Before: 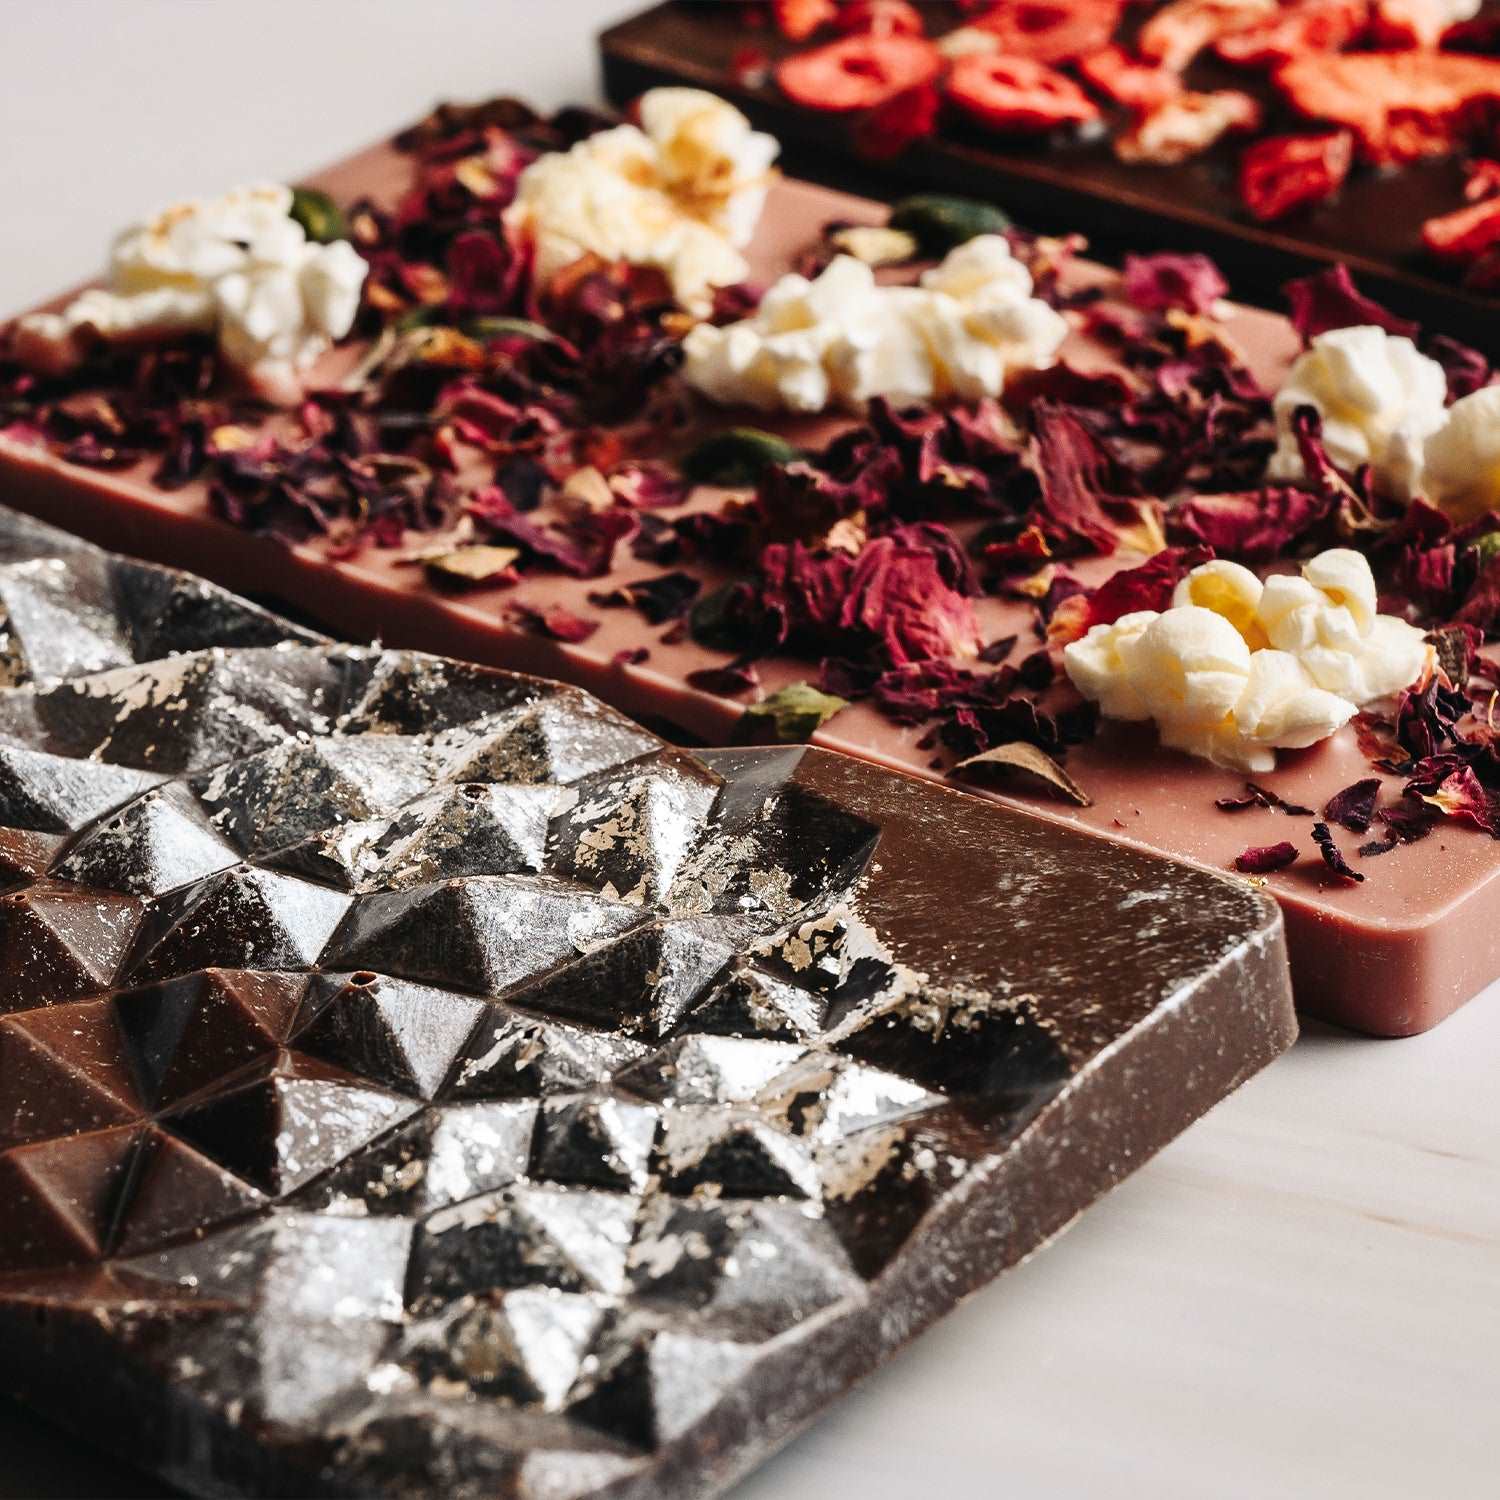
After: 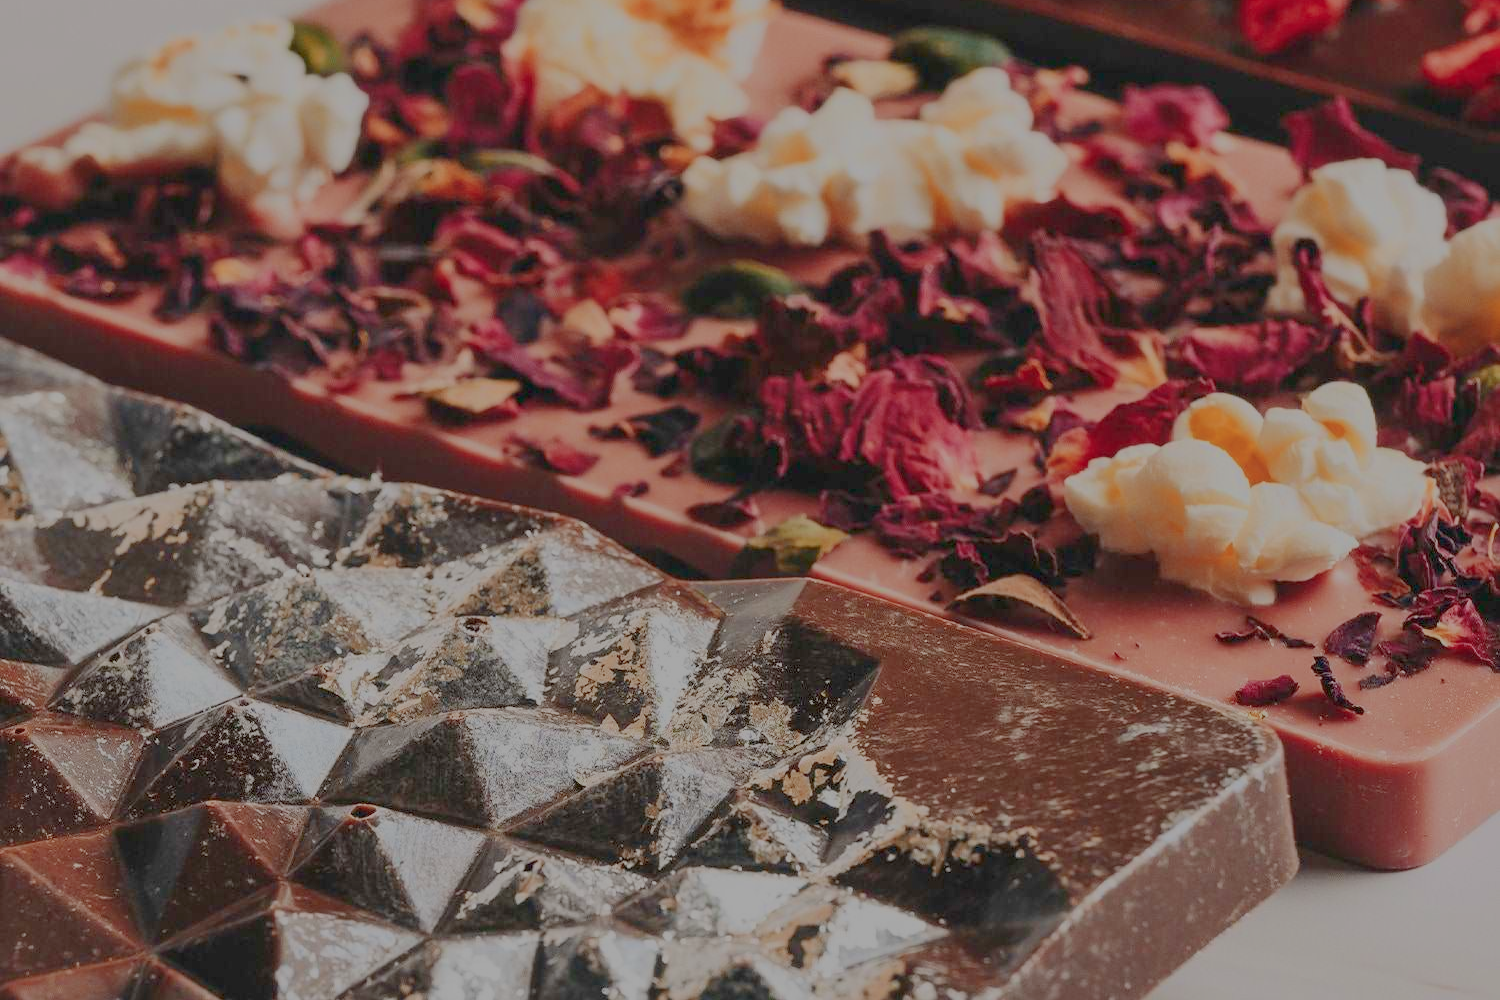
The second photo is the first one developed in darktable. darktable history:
filmic rgb: black relative exposure -16 EV, white relative exposure 8 EV, threshold 3 EV, hardness 4.17, latitude 50%, contrast 0.5, color science v5 (2021), contrast in shadows safe, contrast in highlights safe, enable highlight reconstruction true
crop: top 11.166%, bottom 22.168%
color zones: curves: ch1 [(0, 0.469) (0.072, 0.457) (0.243, 0.494) (0.429, 0.5) (0.571, 0.5) (0.714, 0.5) (0.857, 0.5) (1, 0.469)]; ch2 [(0, 0.499) (0.143, 0.467) (0.242, 0.436) (0.429, 0.493) (0.571, 0.5) (0.714, 0.5) (0.857, 0.5) (1, 0.499)]
